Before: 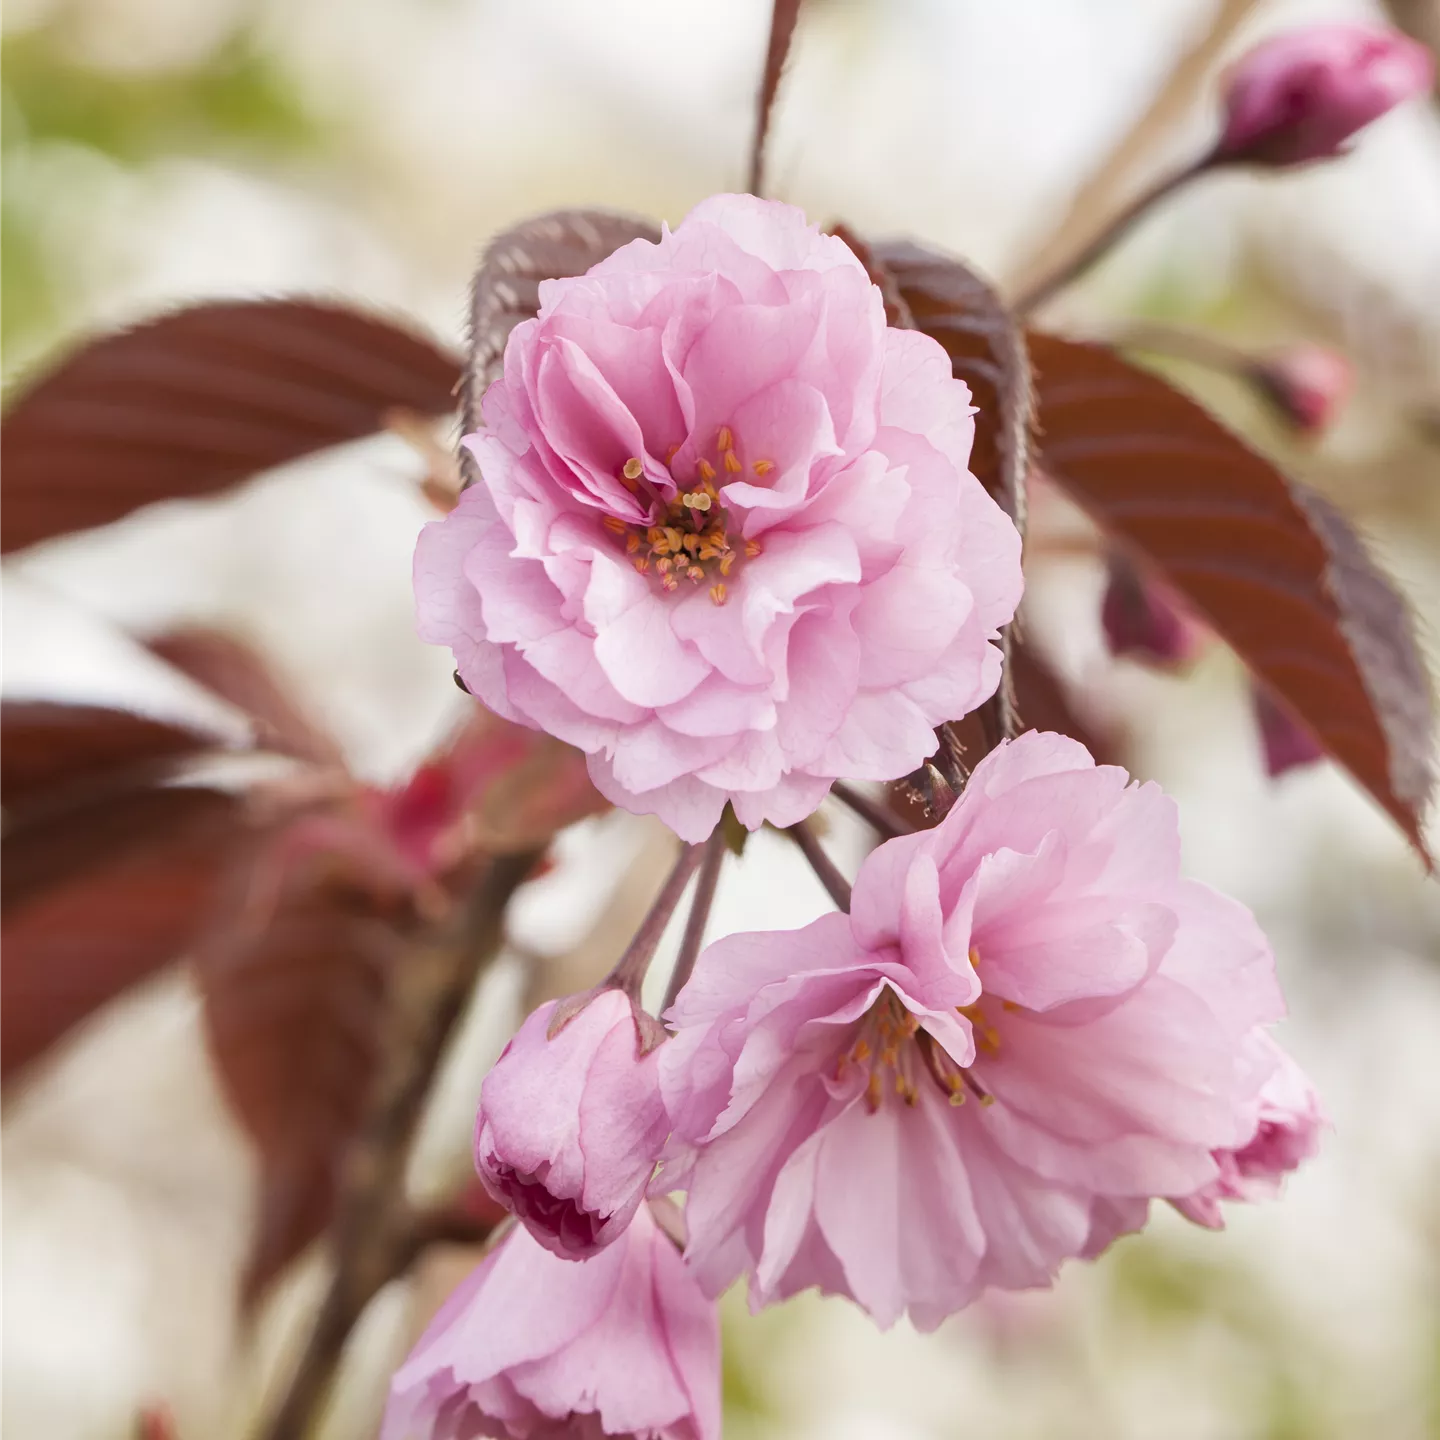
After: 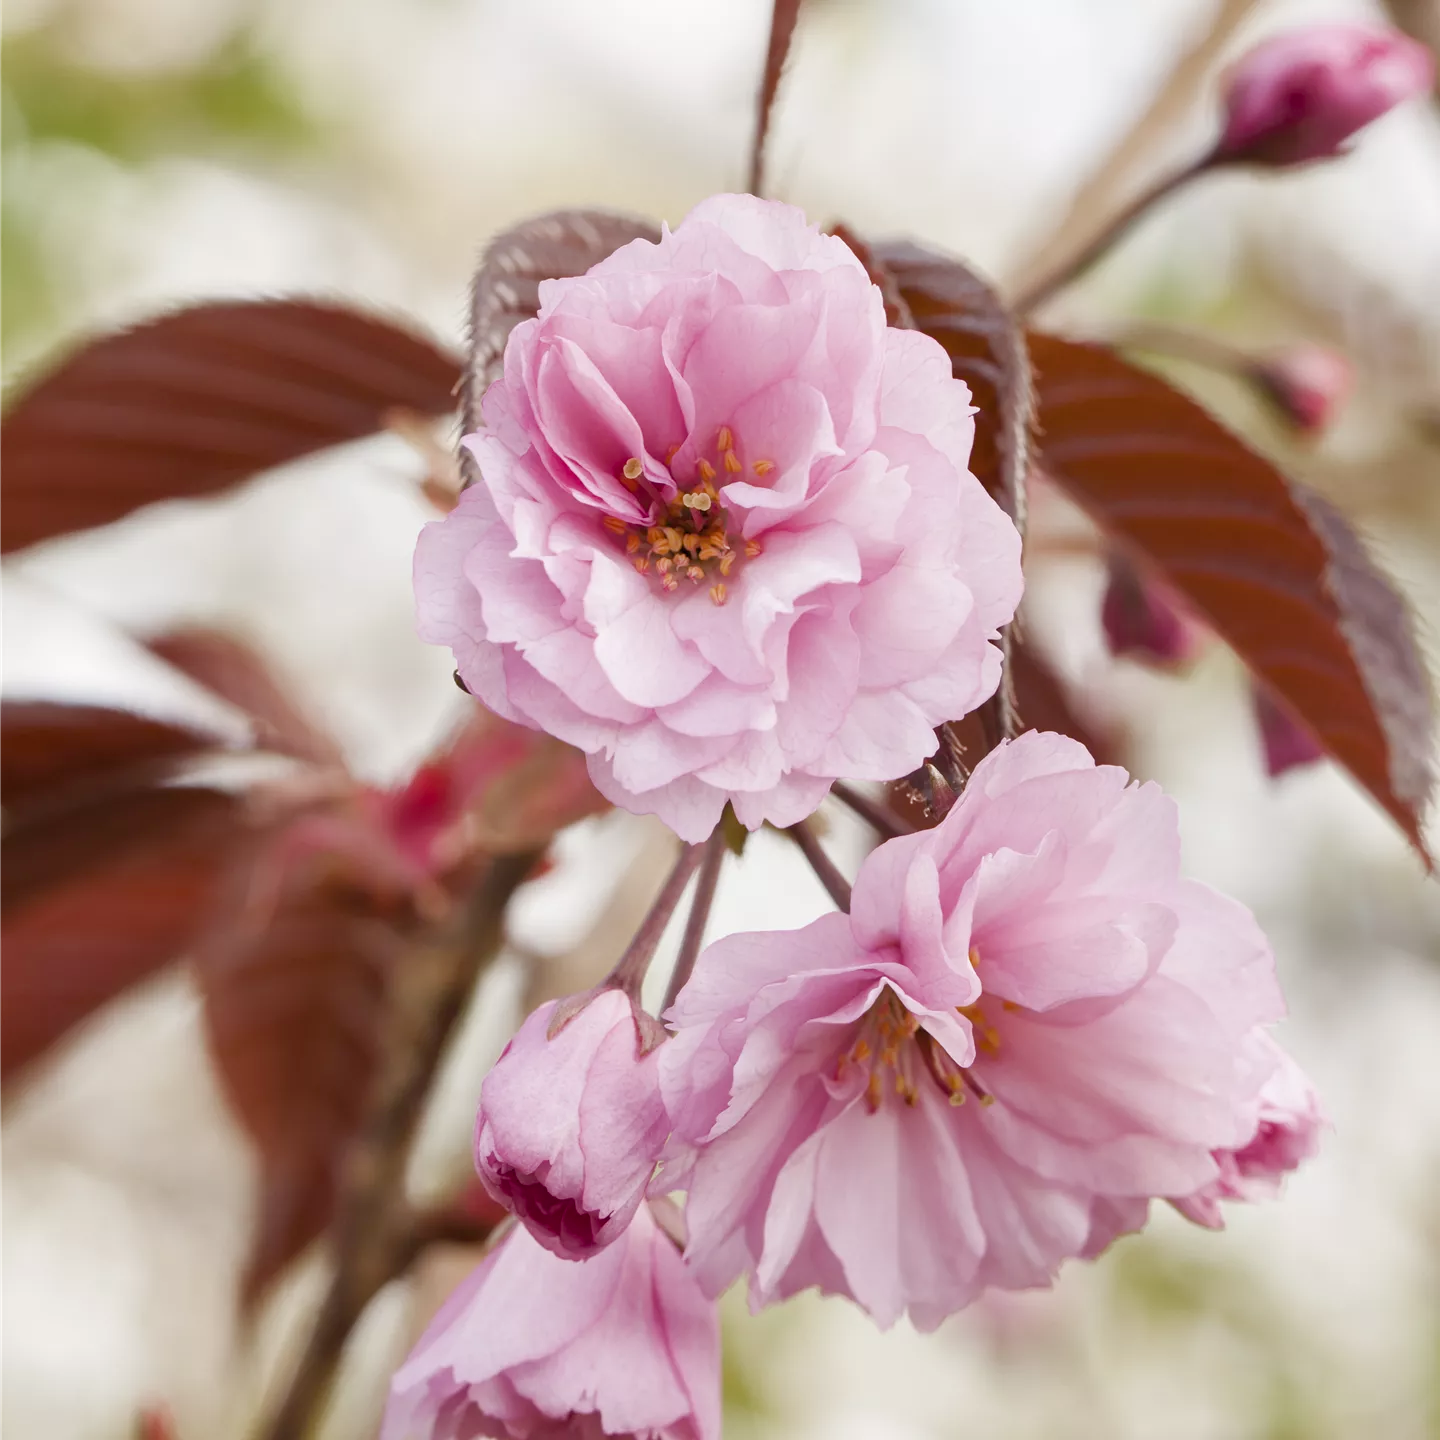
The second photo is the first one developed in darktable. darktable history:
color balance rgb: perceptual saturation grading › global saturation -0.034%, perceptual saturation grading › highlights -31.93%, perceptual saturation grading › mid-tones 5.959%, perceptual saturation grading › shadows 18.109%, global vibrance 20.728%
exposure: exposure -0.01 EV, compensate highlight preservation false
